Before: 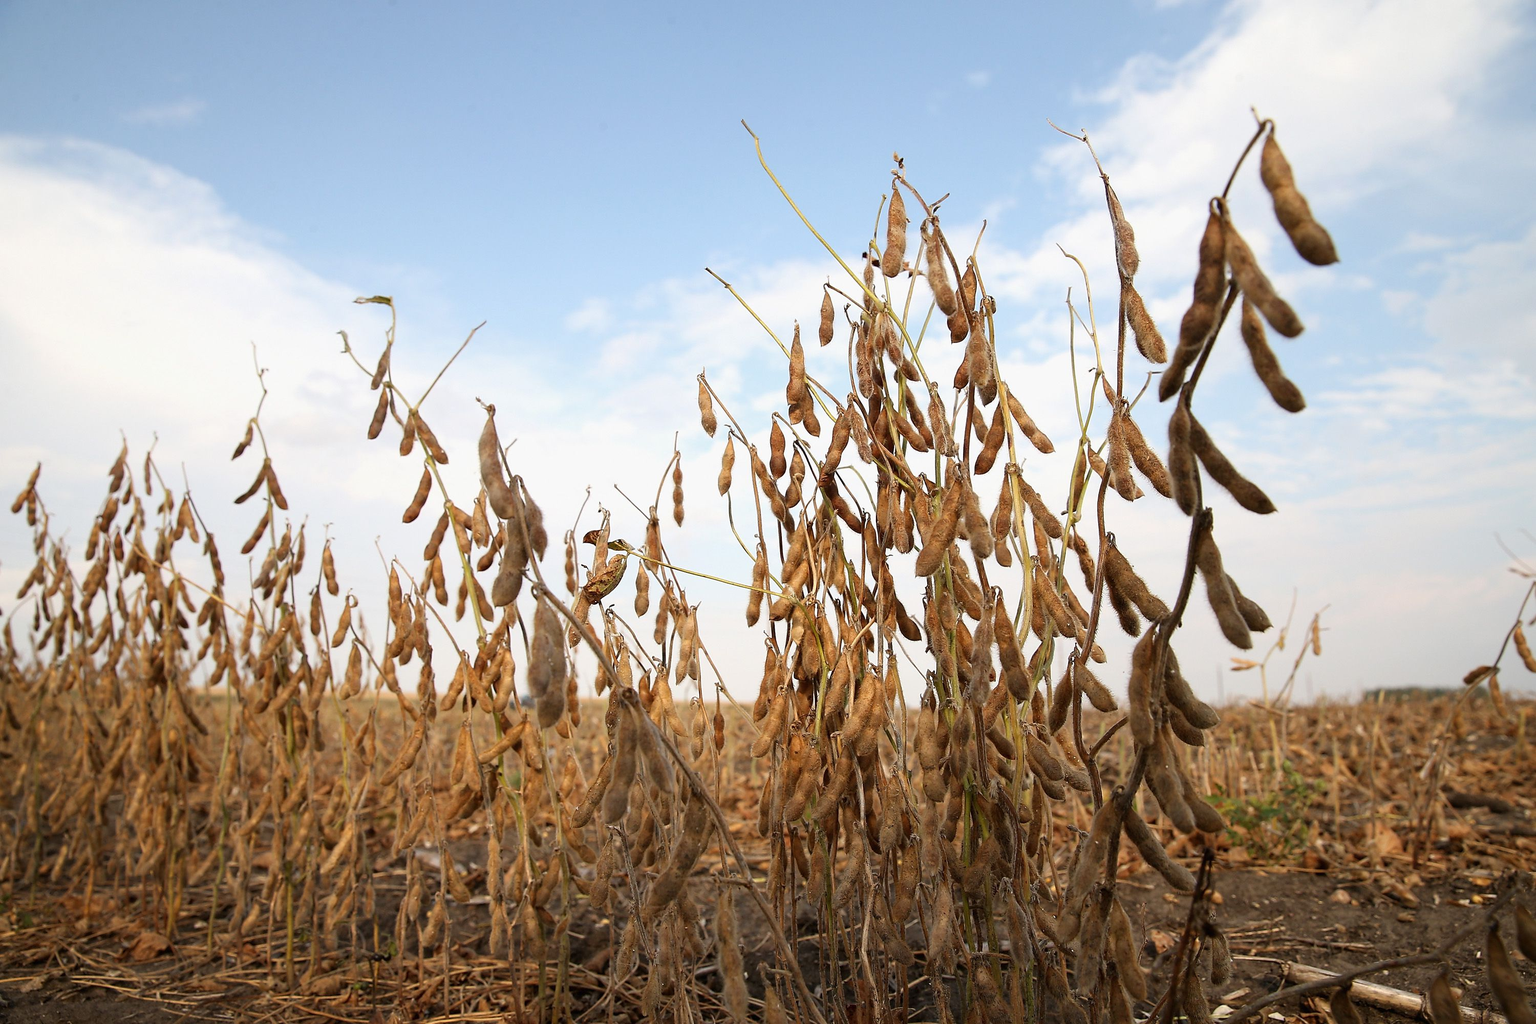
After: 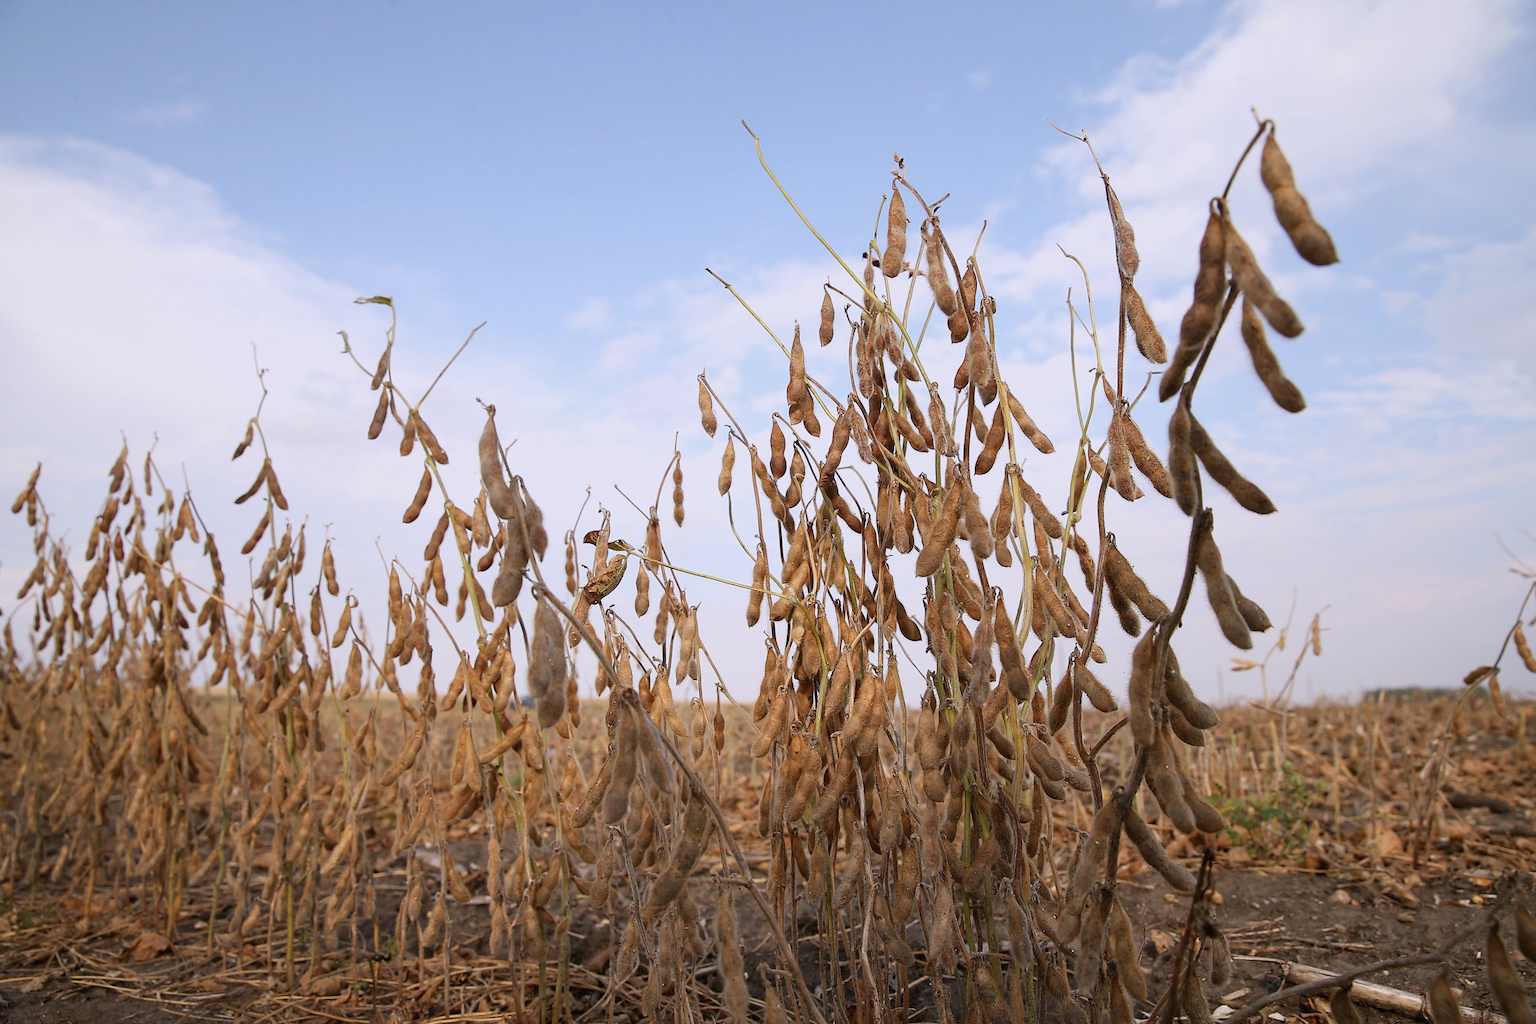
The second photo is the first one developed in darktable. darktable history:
color balance: contrast -15%
white balance: red 1.004, blue 1.096
